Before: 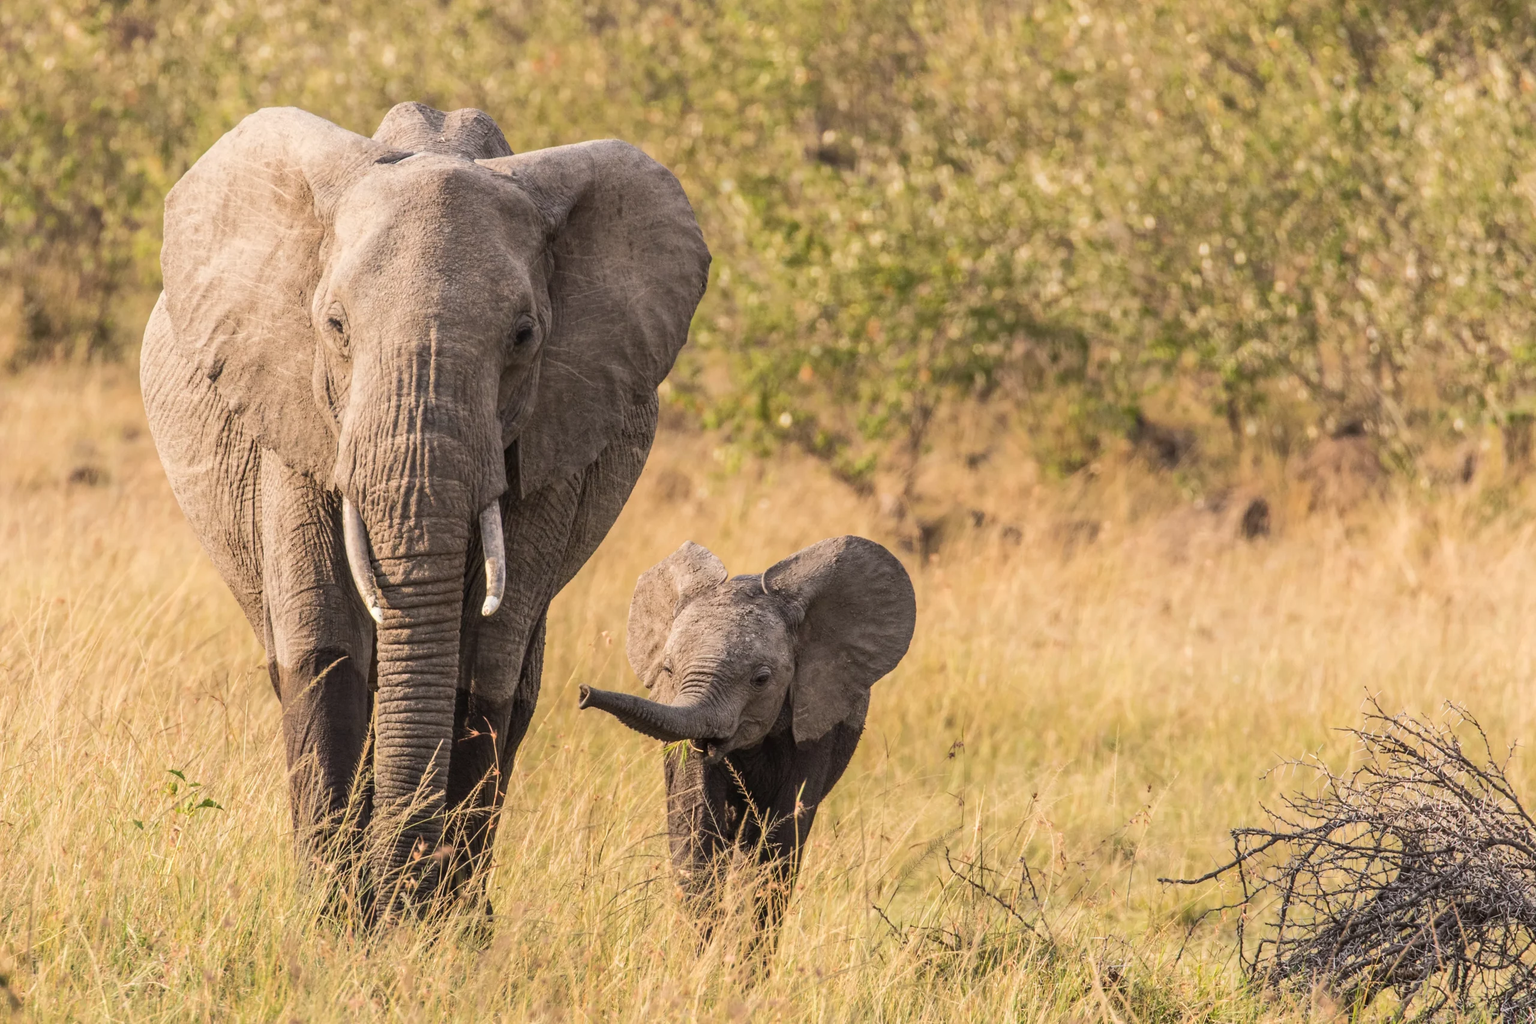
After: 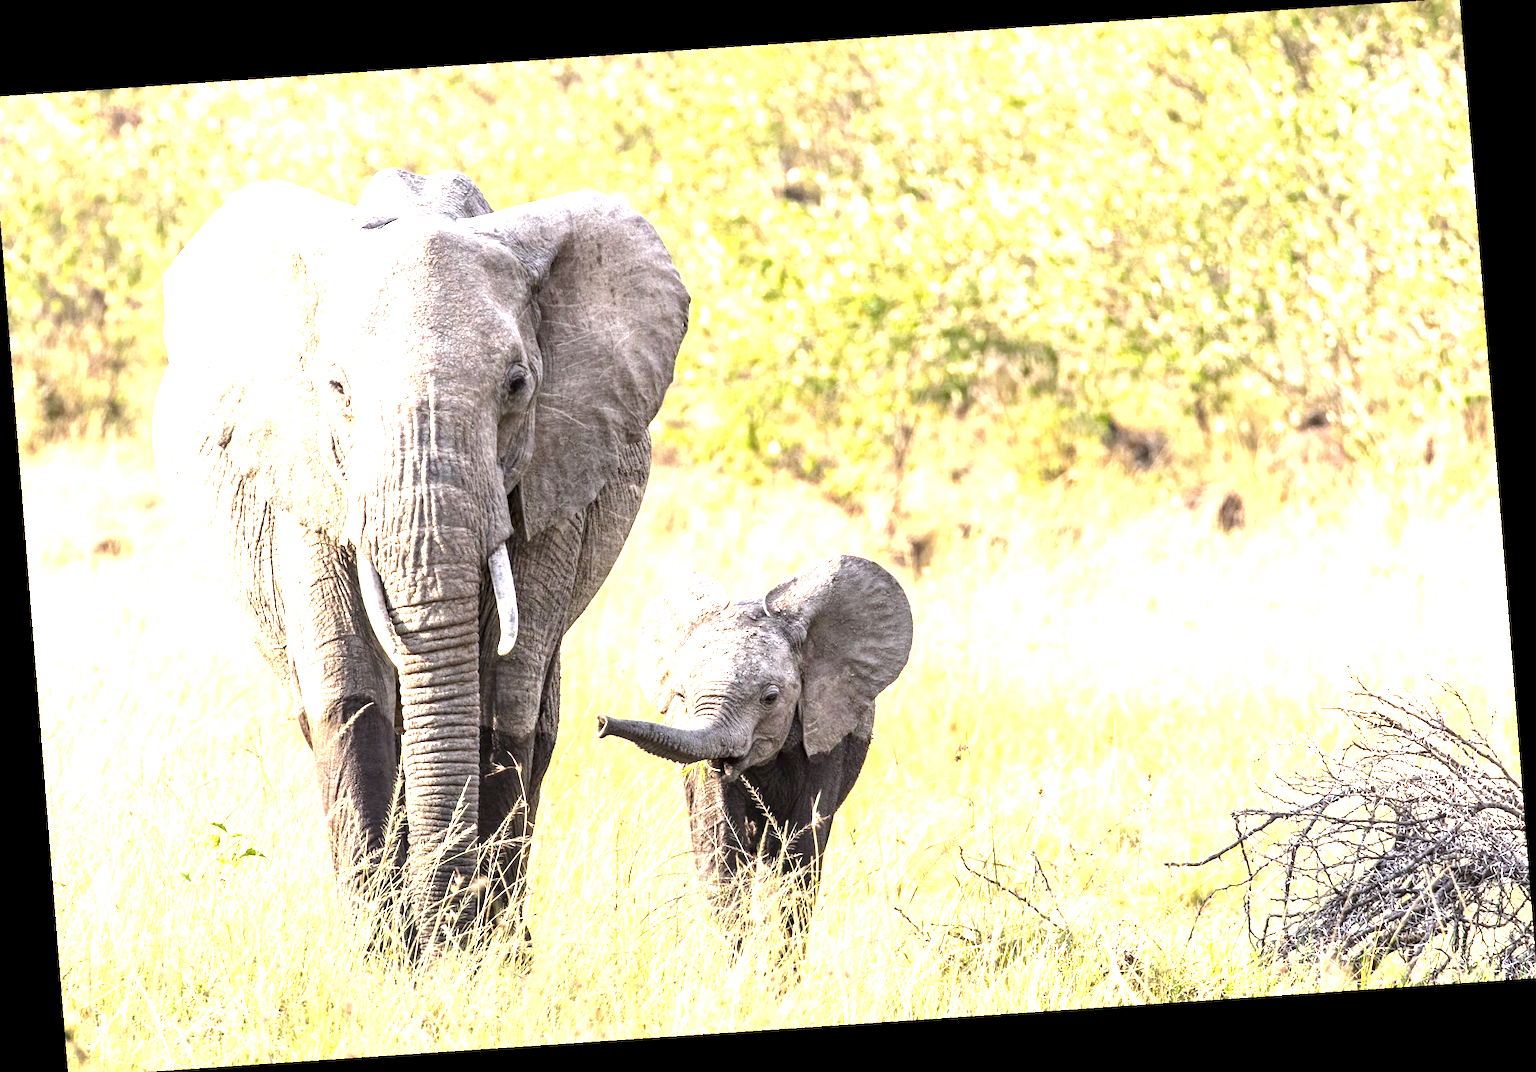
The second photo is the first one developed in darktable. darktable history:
grain: coarseness 0.09 ISO, strength 16.61%
white balance: red 0.924, blue 1.095
exposure: black level correction 0.001, exposure 1.822 EV, compensate exposure bias true, compensate highlight preservation false
haze removal: compatibility mode true, adaptive false
tone equalizer: -8 EV -0.417 EV, -7 EV -0.389 EV, -6 EV -0.333 EV, -5 EV -0.222 EV, -3 EV 0.222 EV, -2 EV 0.333 EV, -1 EV 0.389 EV, +0 EV 0.417 EV, edges refinement/feathering 500, mask exposure compensation -1.57 EV, preserve details no
crop and rotate: left 0.614%, top 0.179%, bottom 0.309%
graduated density: rotation -180°, offset 27.42
rotate and perspective: rotation -4.2°, shear 0.006, automatic cropping off
